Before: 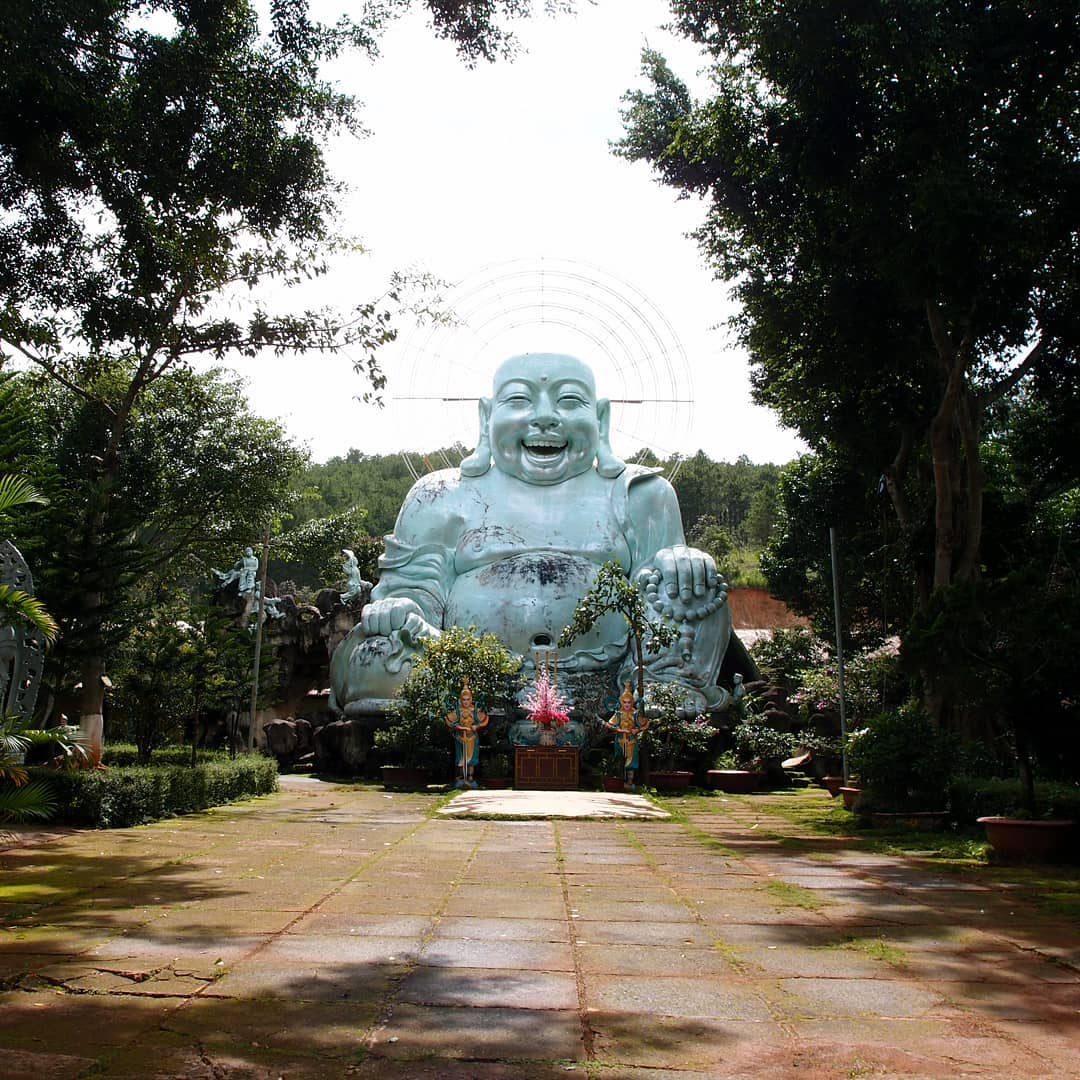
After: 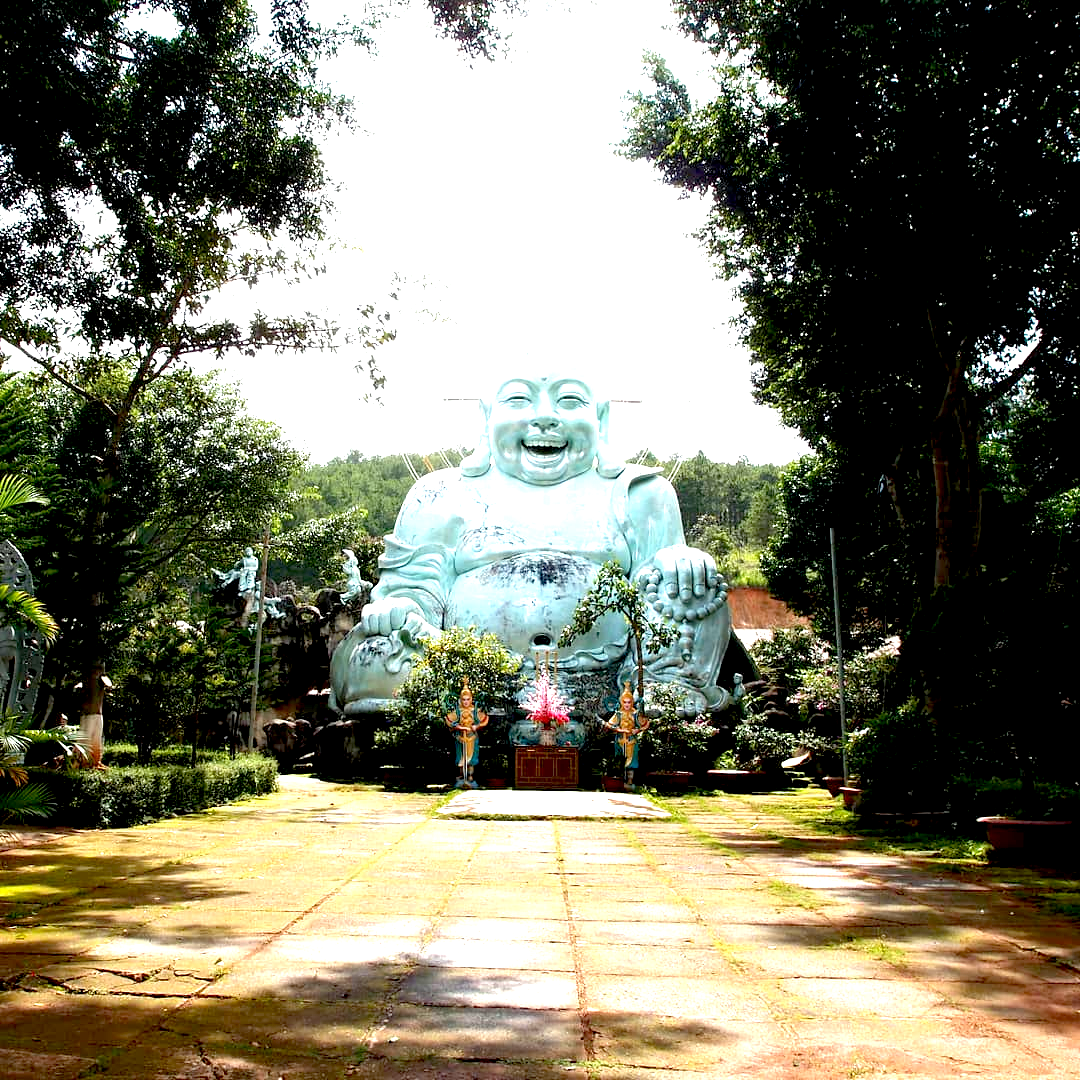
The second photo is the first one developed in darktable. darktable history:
color correction: highlights a* -2.6, highlights b* 2.3
exposure: black level correction 0.009, exposure 1.431 EV, compensate exposure bias true, compensate highlight preservation false
